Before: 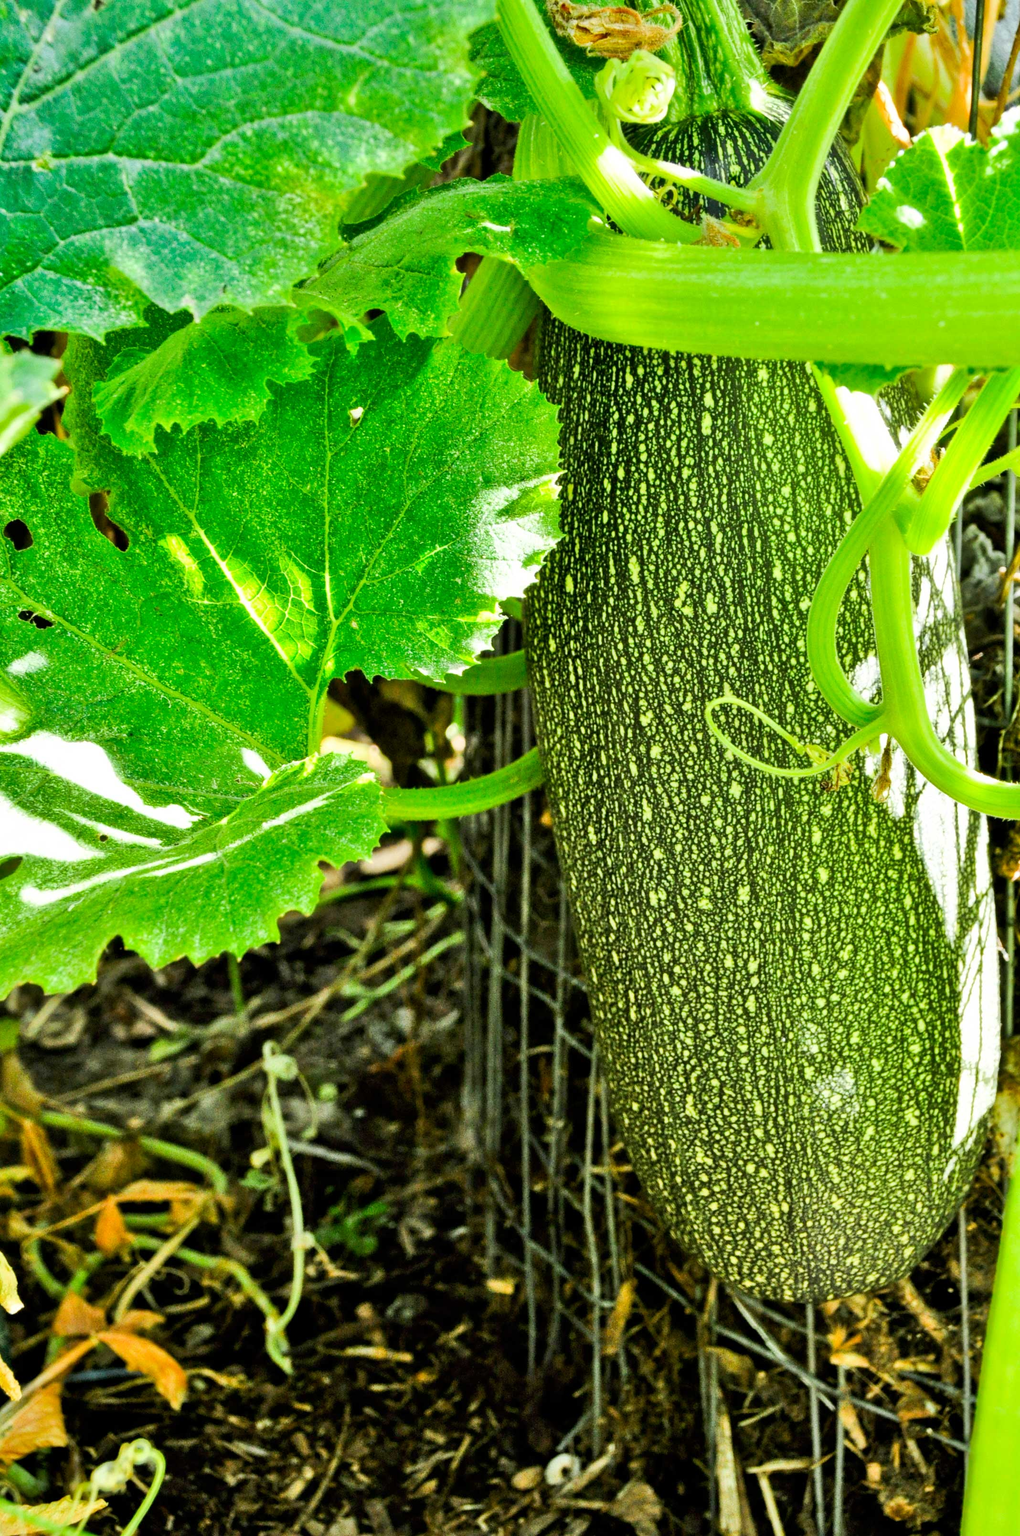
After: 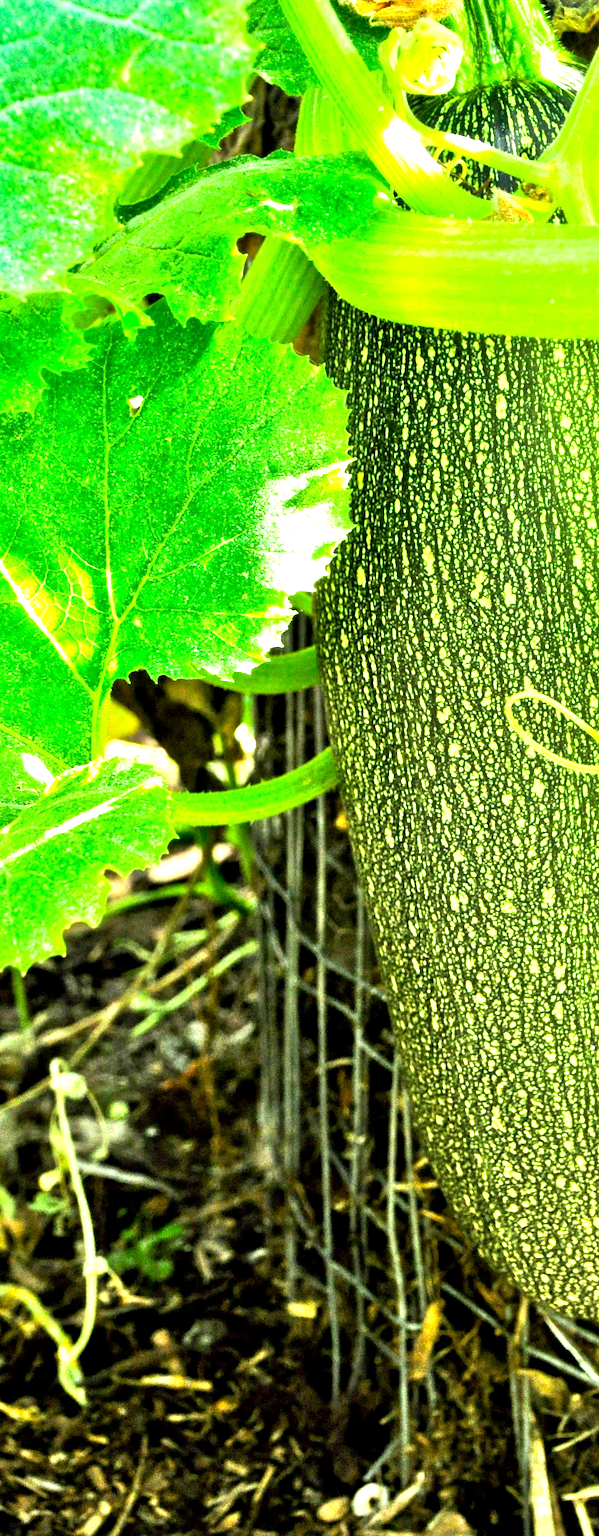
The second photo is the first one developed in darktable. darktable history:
exposure: black level correction 0.001, exposure 1.129 EV, compensate exposure bias true, compensate highlight preservation false
crop: left 21.674%, right 22.086%
rotate and perspective: rotation -1°, crop left 0.011, crop right 0.989, crop top 0.025, crop bottom 0.975
